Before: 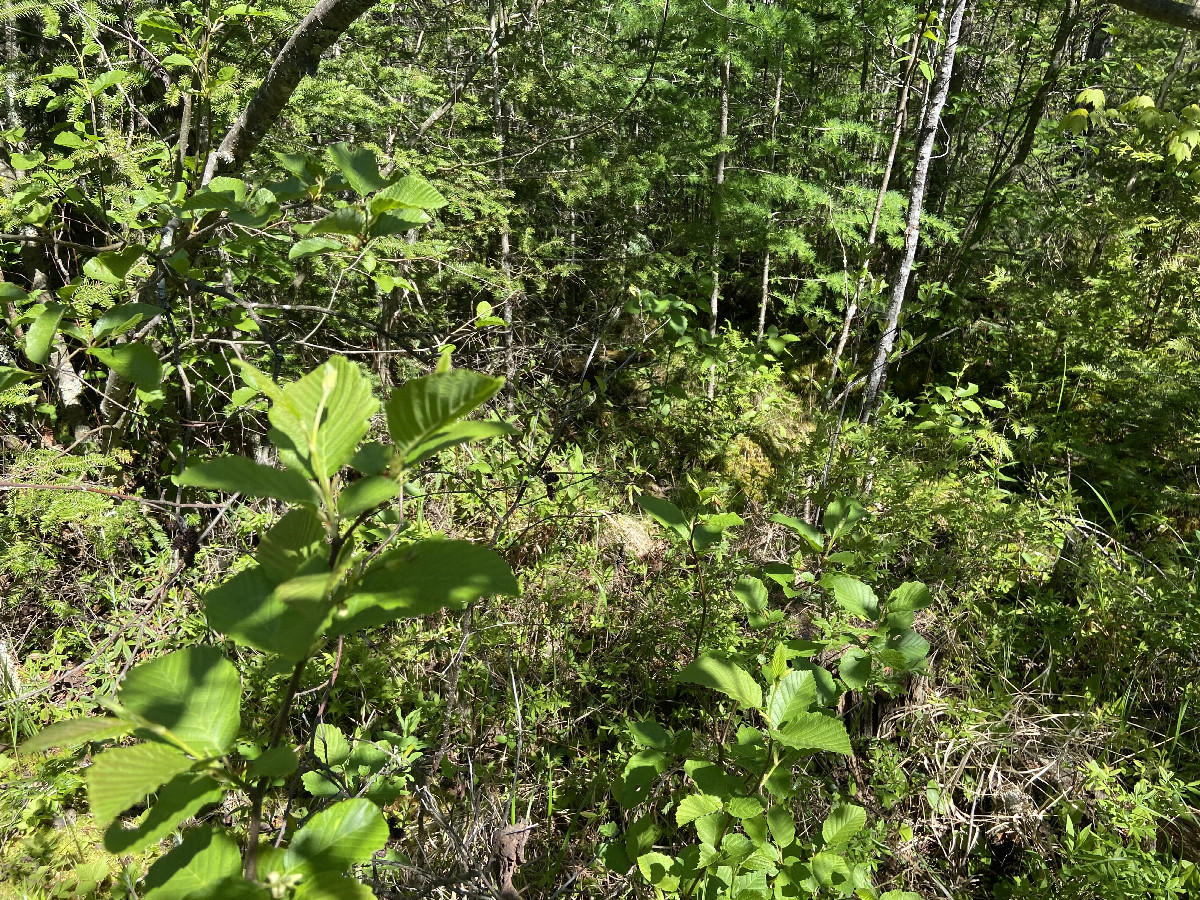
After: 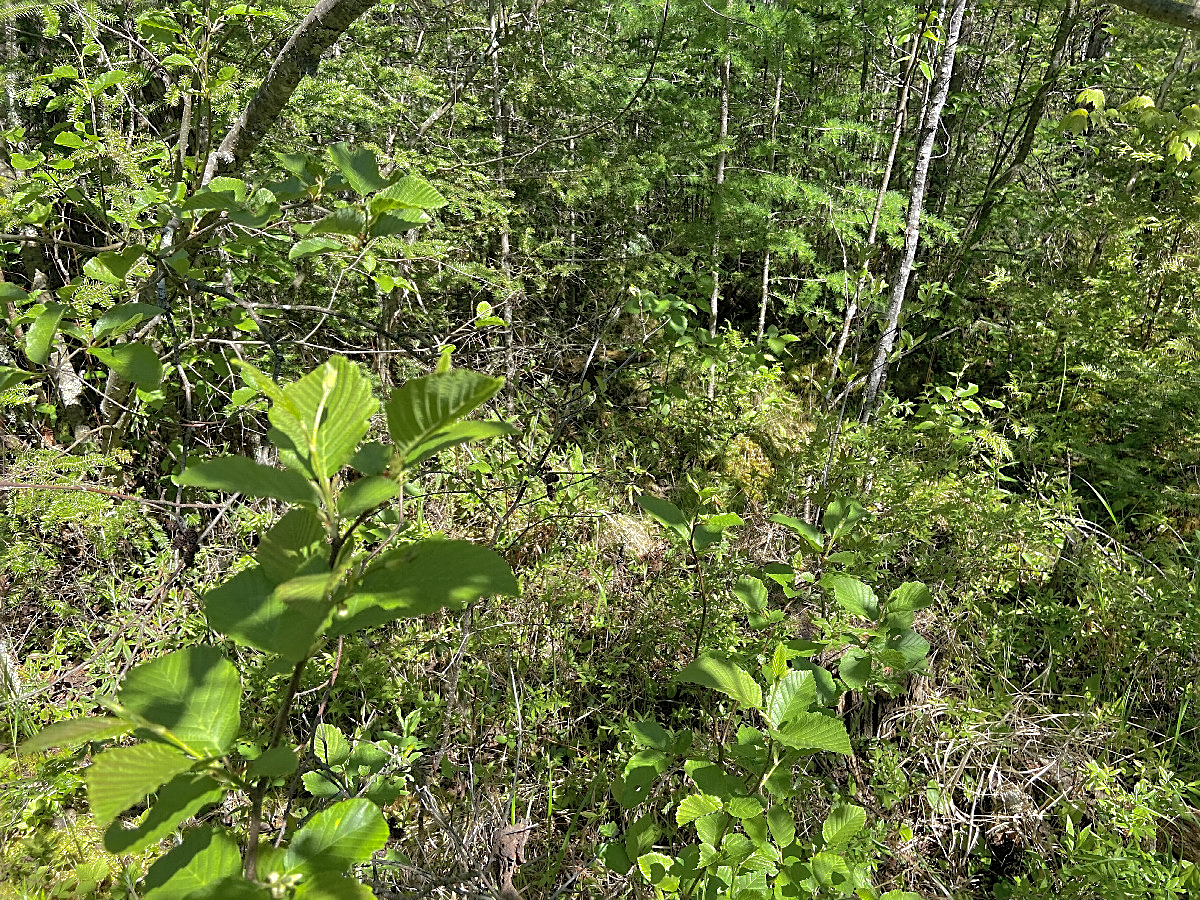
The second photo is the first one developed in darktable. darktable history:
shadows and highlights: shadows 61.01, highlights -59.84
local contrast: highlights 99%, shadows 86%, detail 160%, midtone range 0.2
exposure: compensate highlight preservation false
sharpen: on, module defaults
